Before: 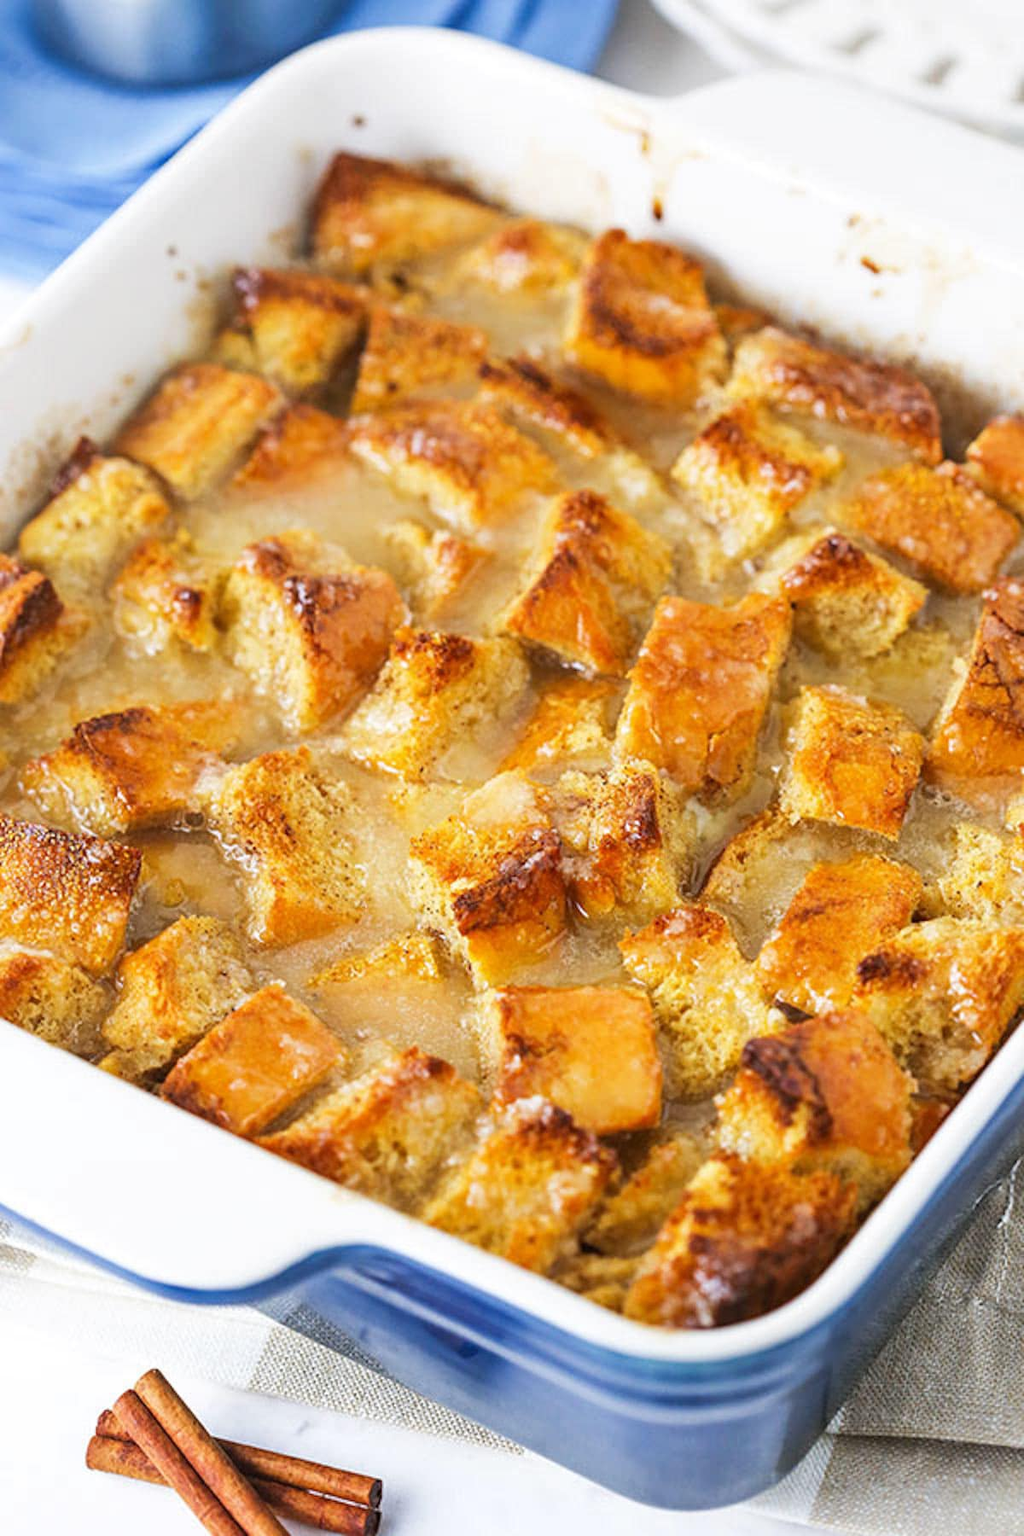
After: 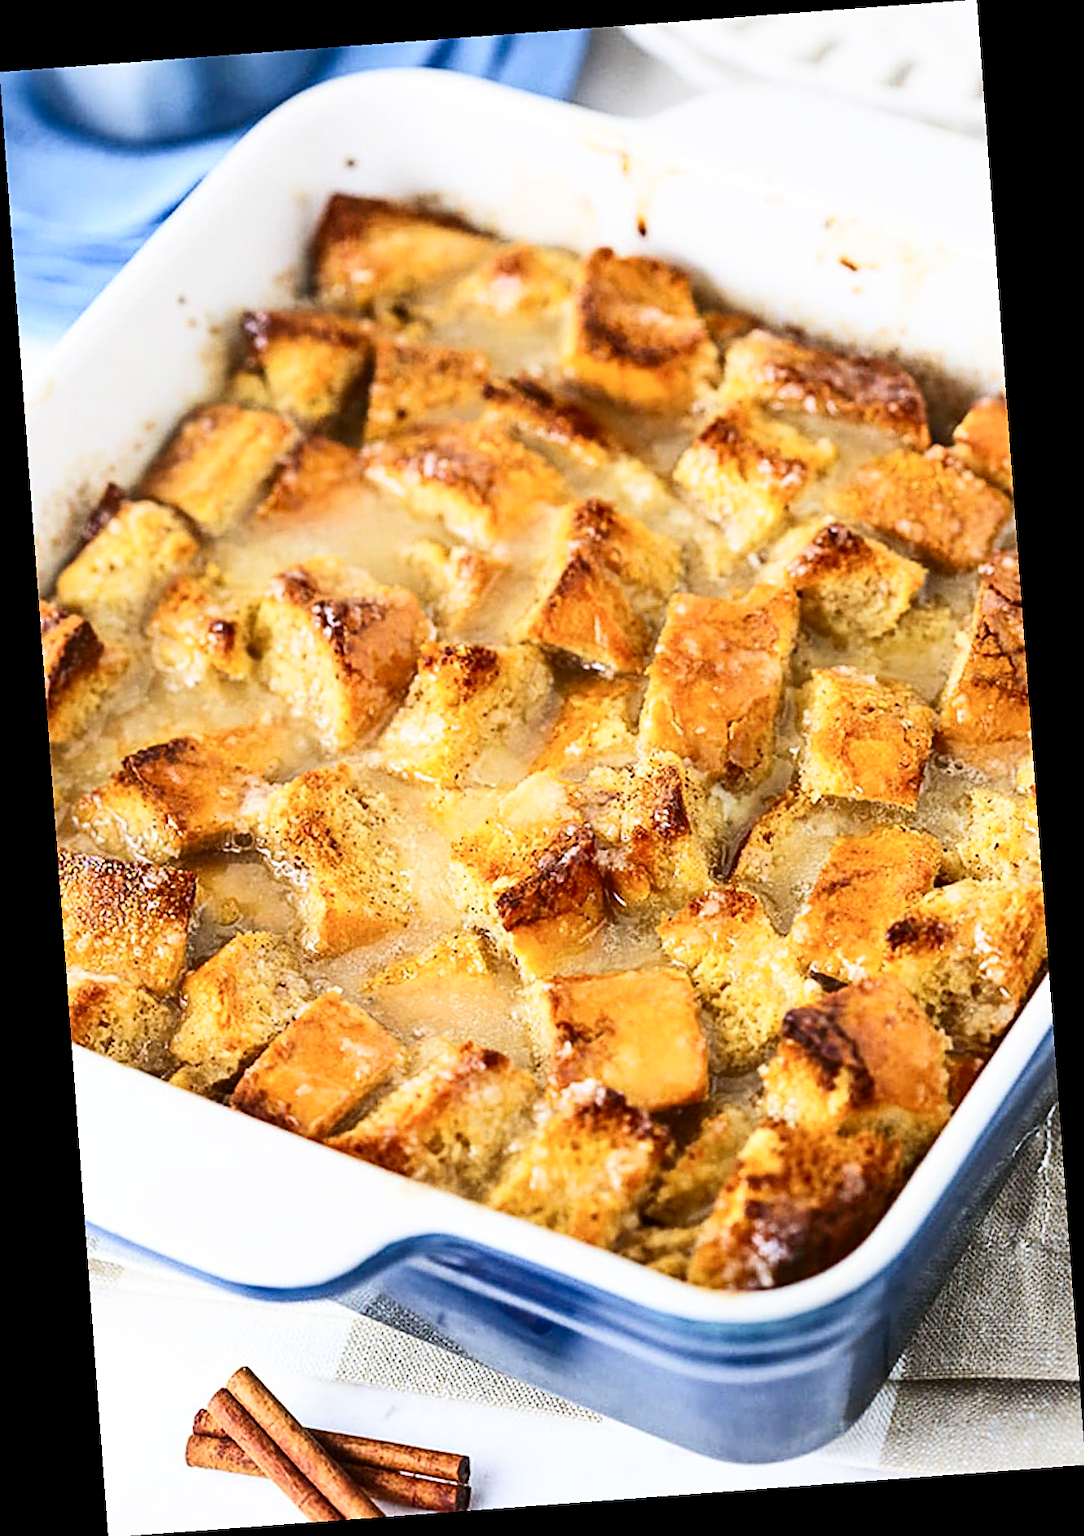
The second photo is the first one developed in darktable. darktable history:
sharpen: on, module defaults
rotate and perspective: rotation -4.25°, automatic cropping off
contrast brightness saturation: contrast 0.28
